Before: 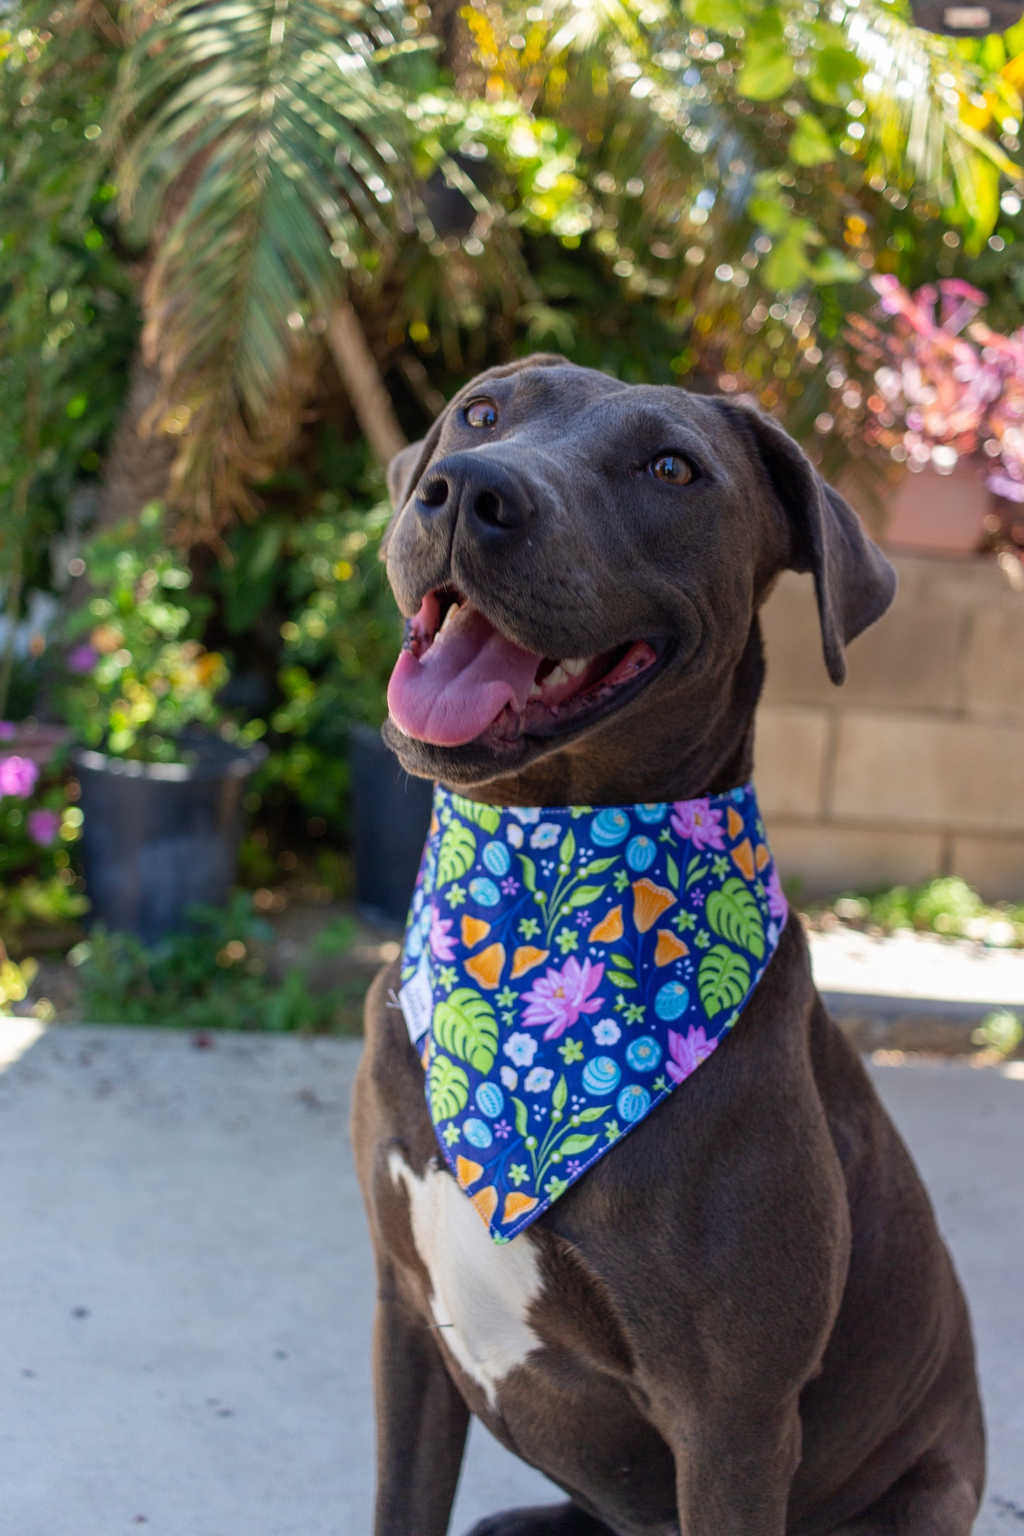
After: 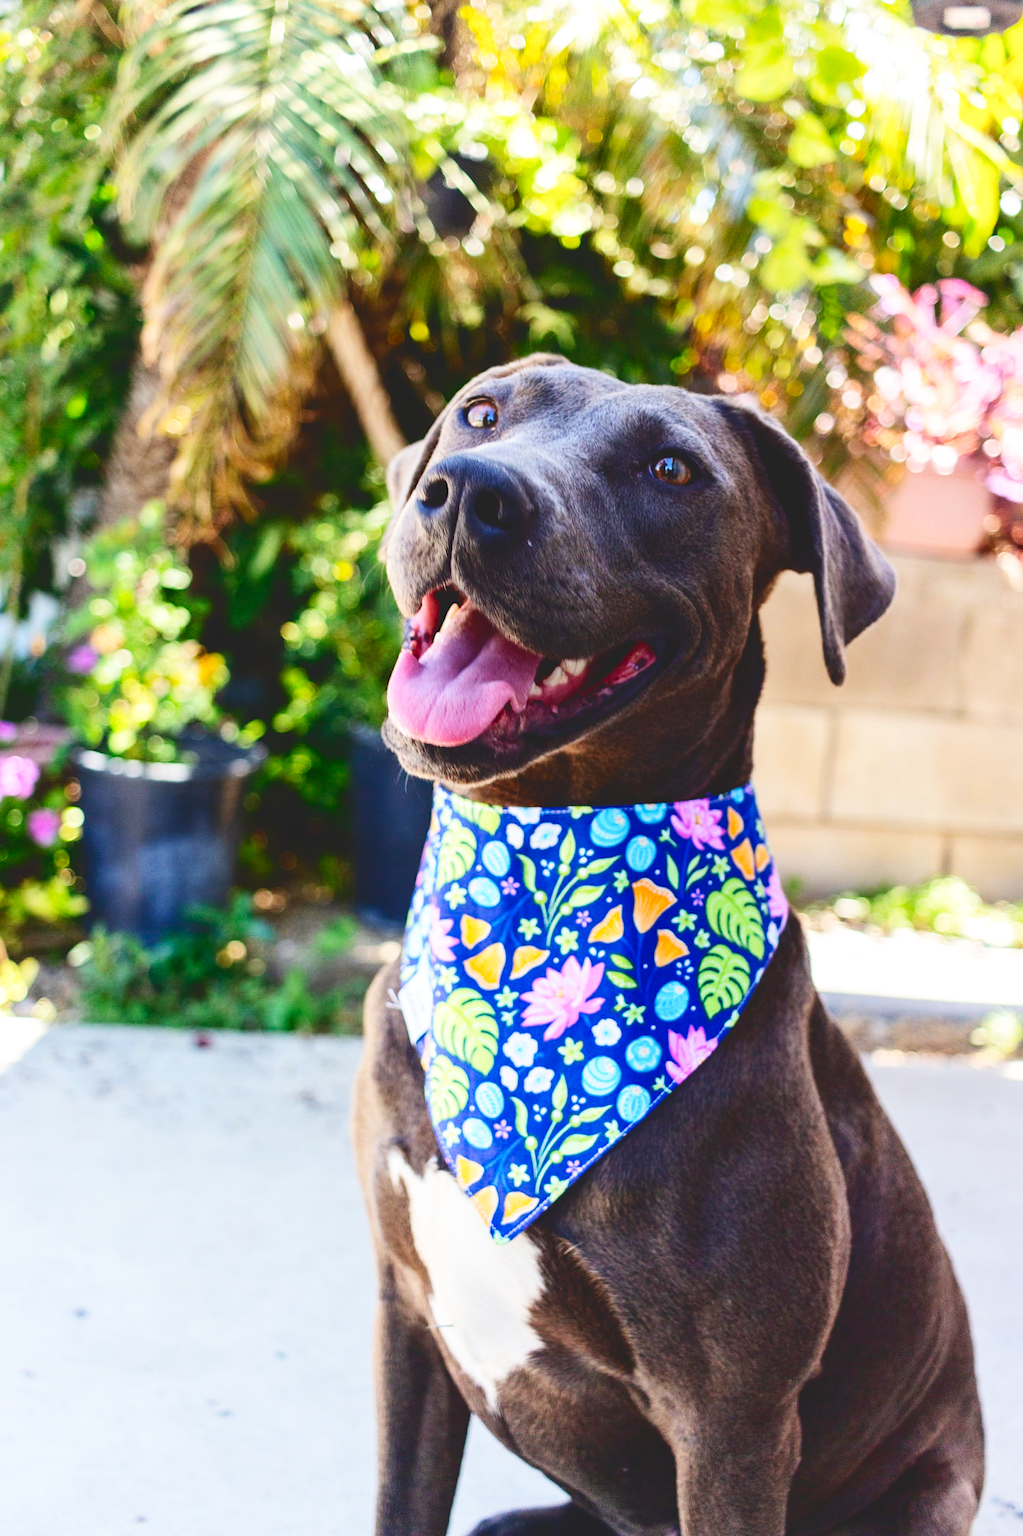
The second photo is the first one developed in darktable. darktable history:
tone curve: curves: ch0 [(0, 0.129) (0.187, 0.207) (0.729, 0.789) (1, 1)], color space Lab, independent channels, preserve colors none
base curve: curves: ch0 [(0, 0.003) (0.001, 0.002) (0.006, 0.004) (0.02, 0.022) (0.048, 0.086) (0.094, 0.234) (0.162, 0.431) (0.258, 0.629) (0.385, 0.8) (0.548, 0.918) (0.751, 0.988) (1, 1)], preserve colors none
